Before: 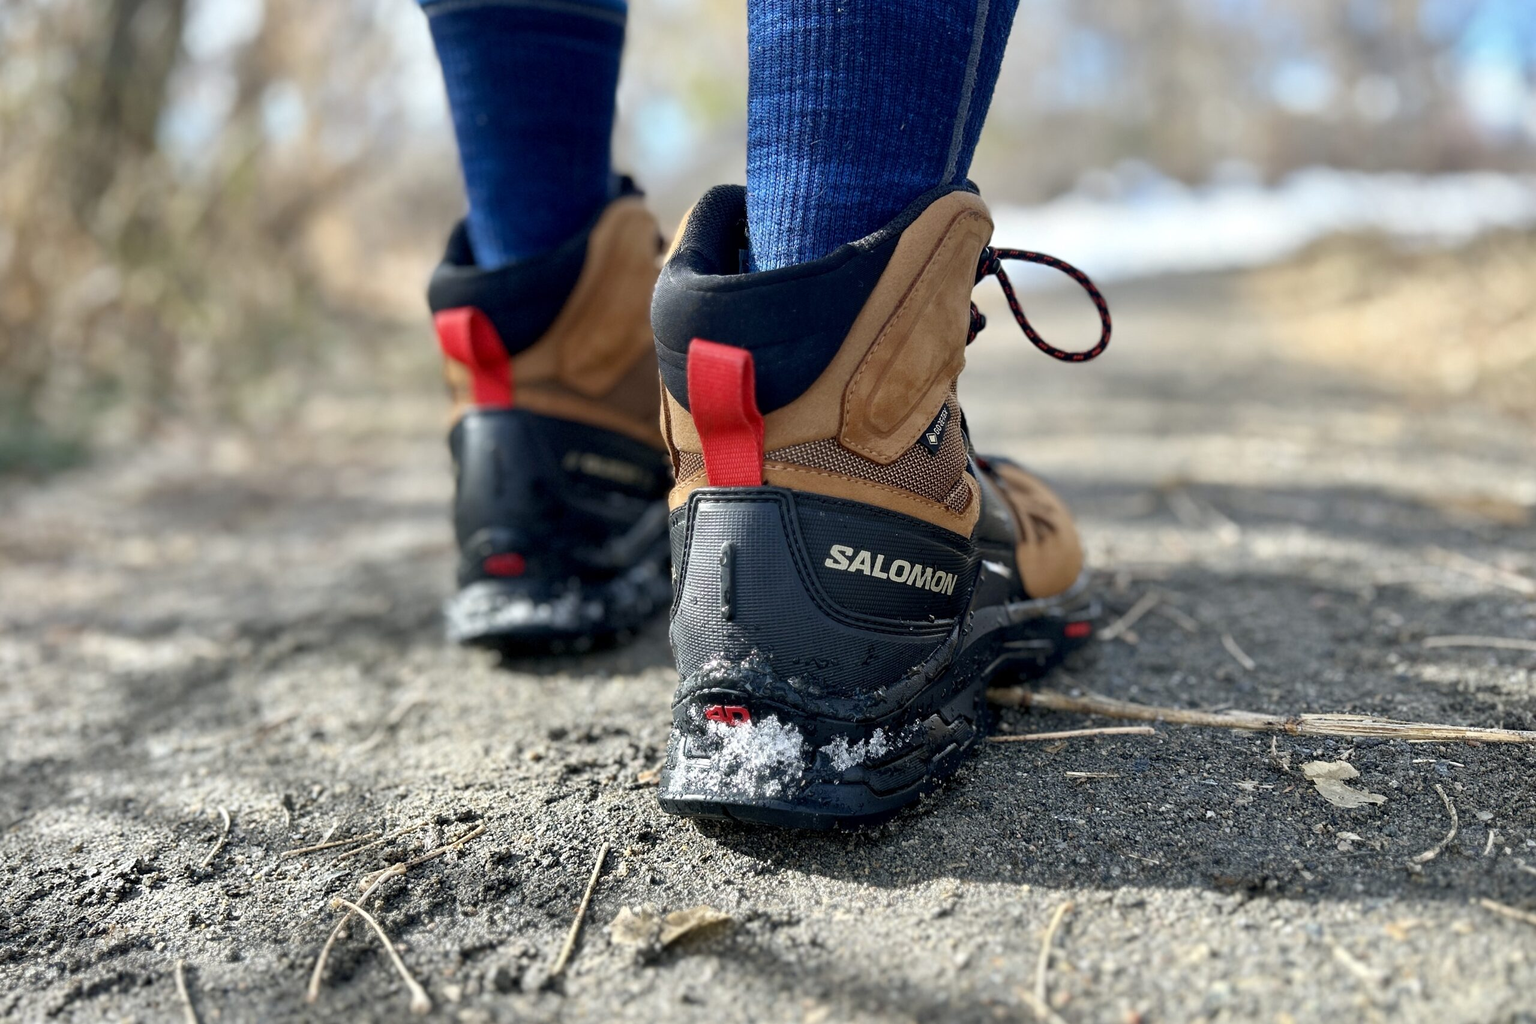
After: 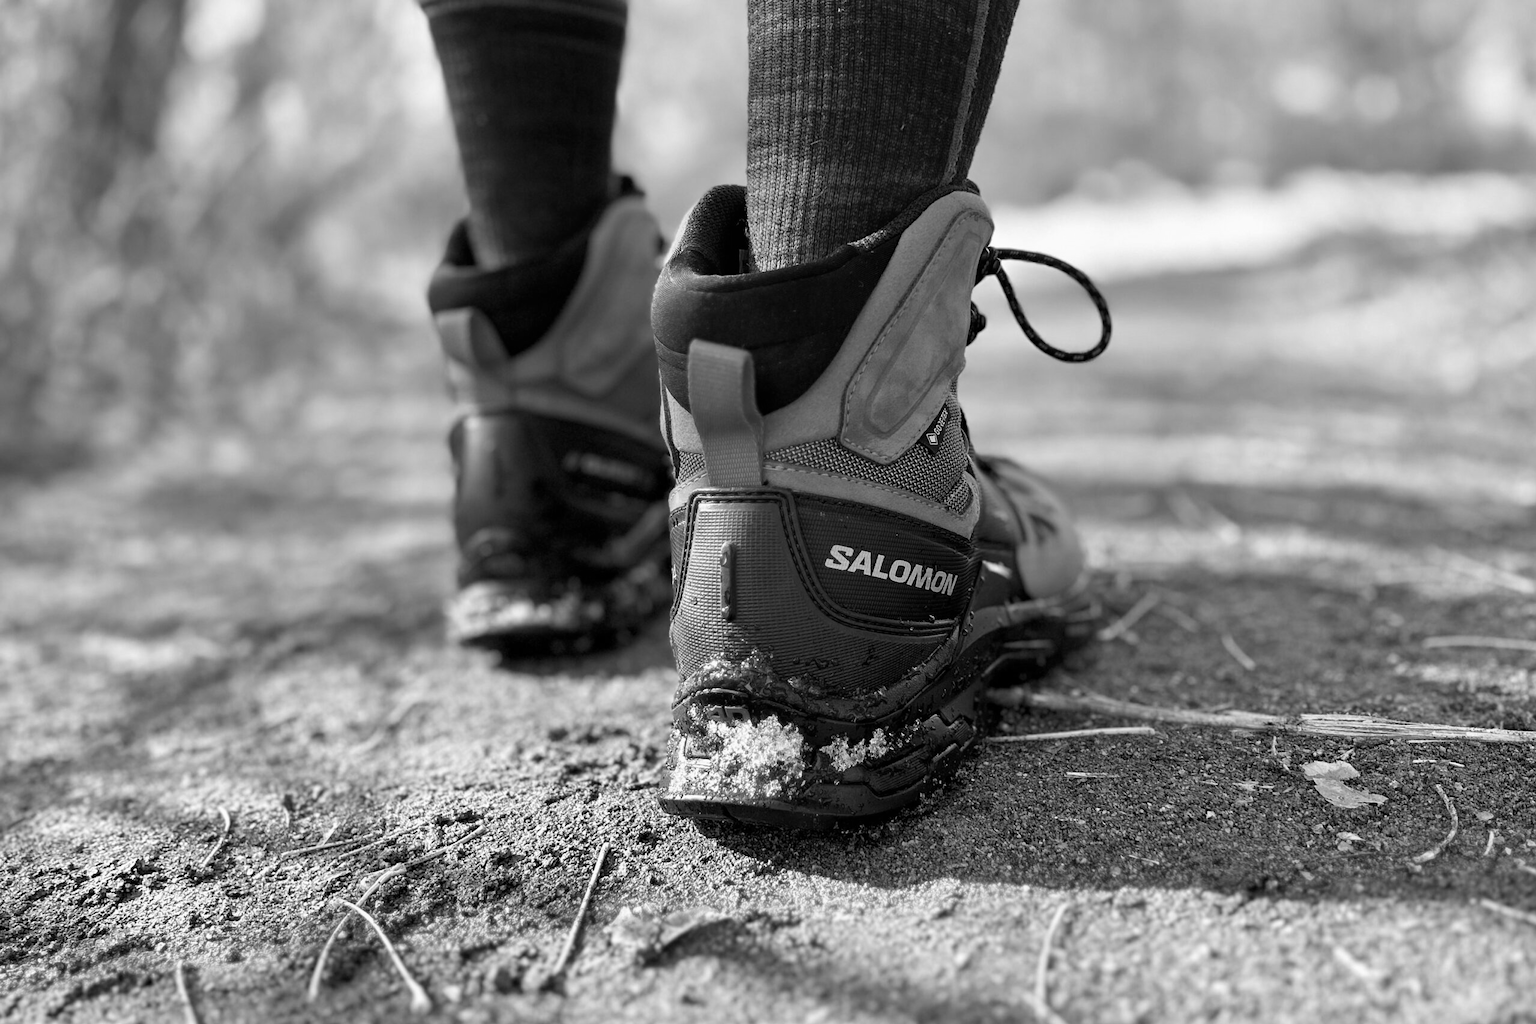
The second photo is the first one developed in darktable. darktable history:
monochrome: on, module defaults
white balance: red 0.871, blue 1.249
